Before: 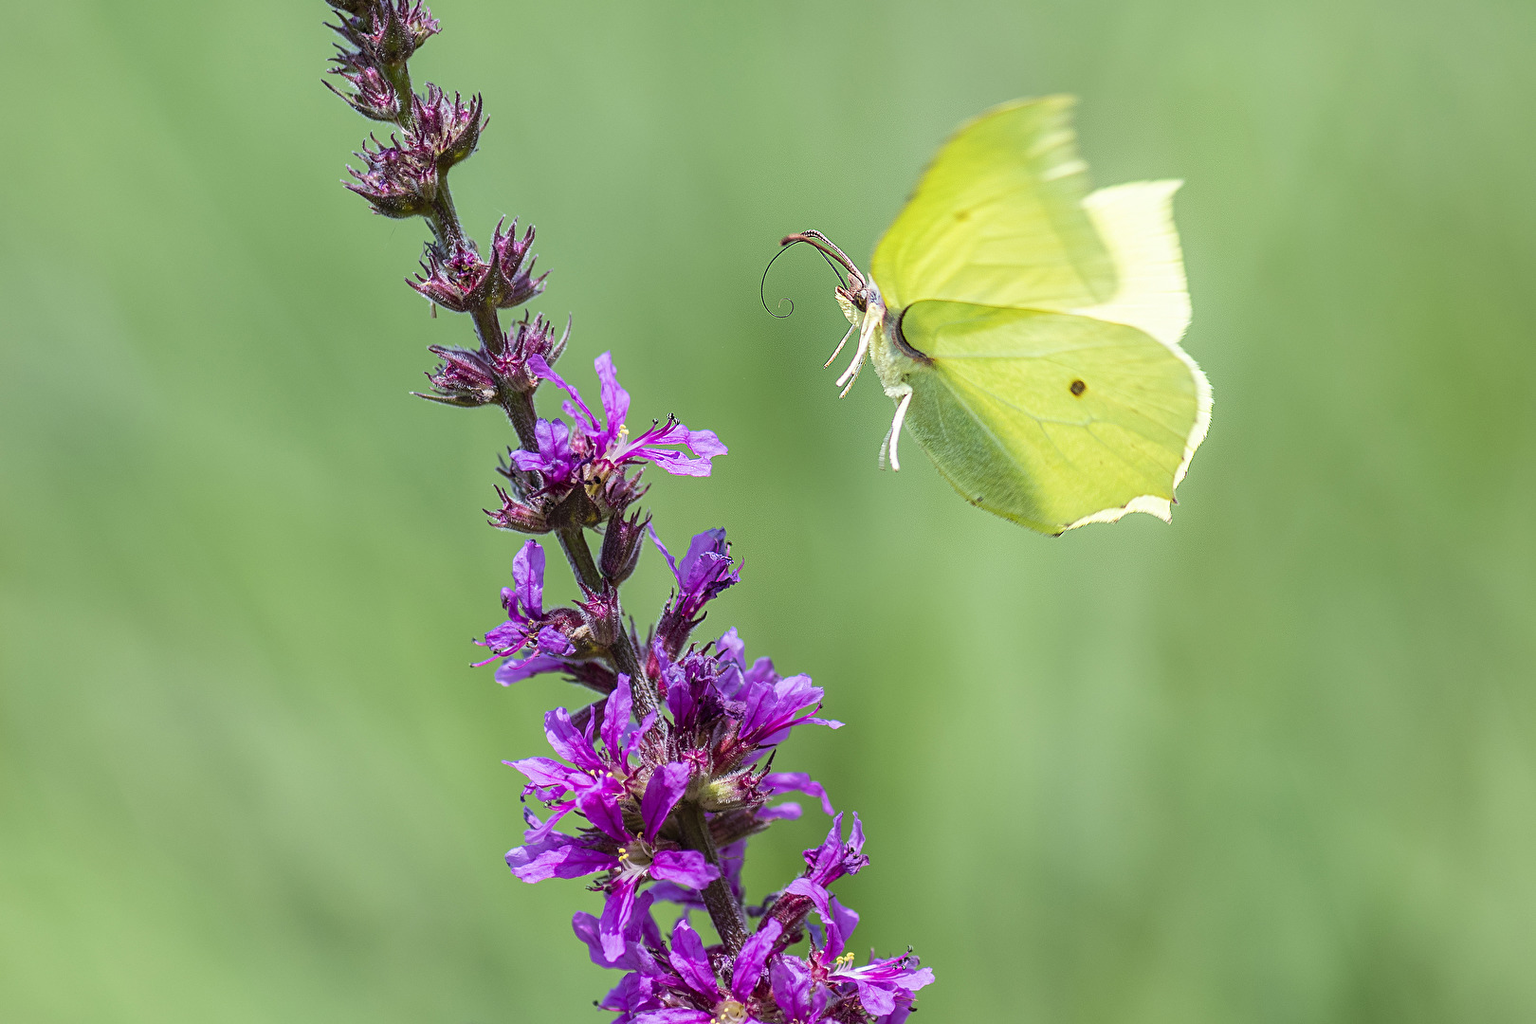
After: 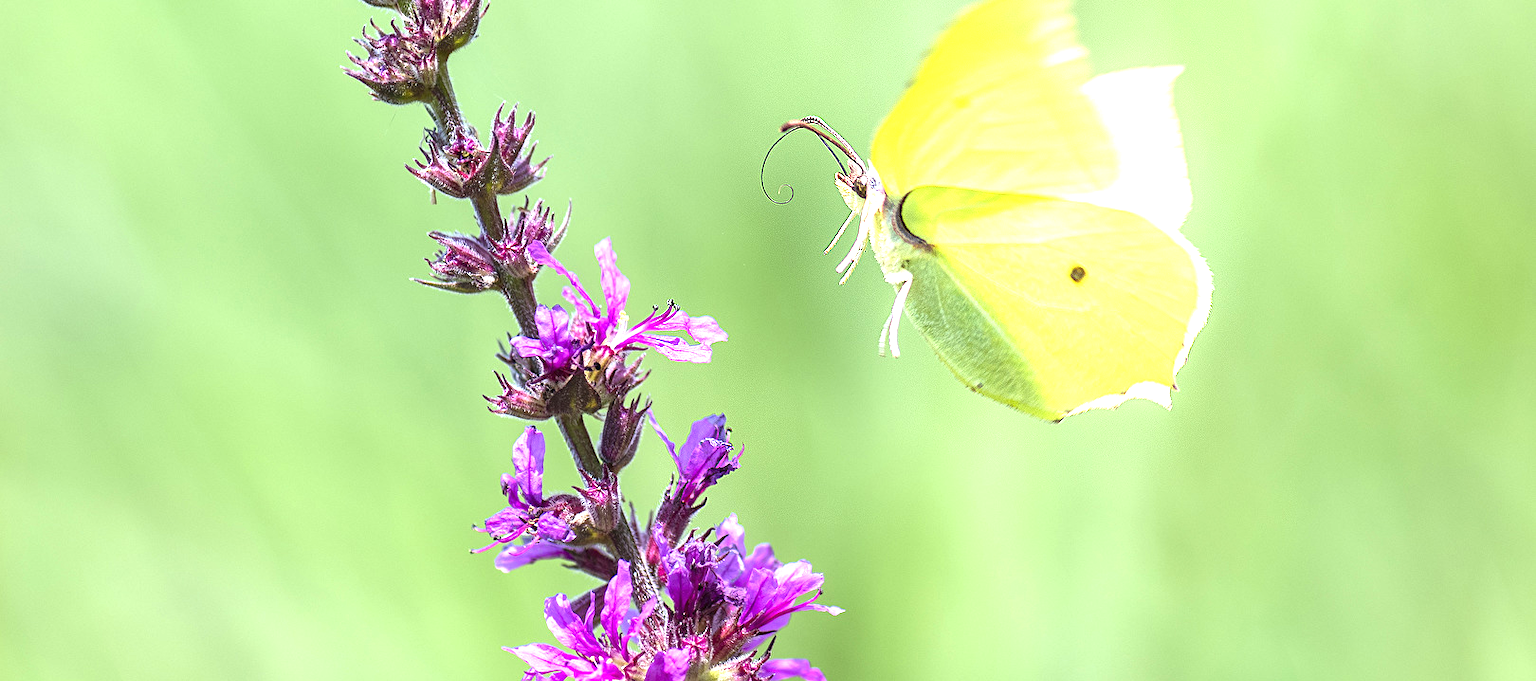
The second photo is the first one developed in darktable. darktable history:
exposure: black level correction 0, exposure 1.097 EV, compensate highlight preservation false
crop: top 11.141%, bottom 22.218%
